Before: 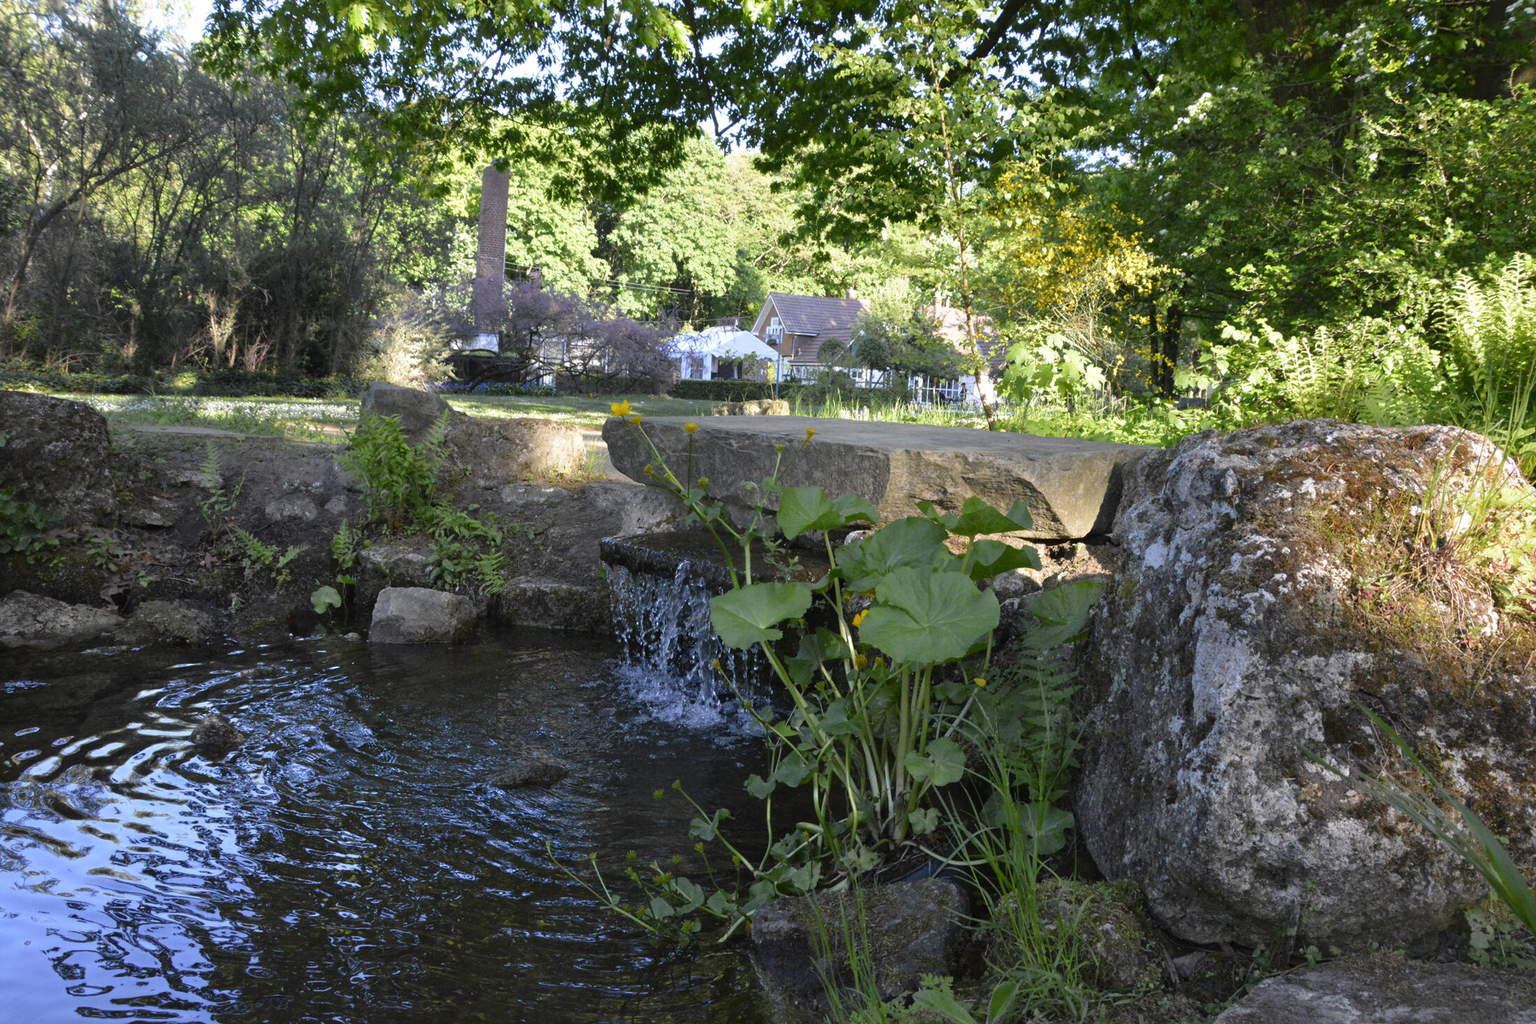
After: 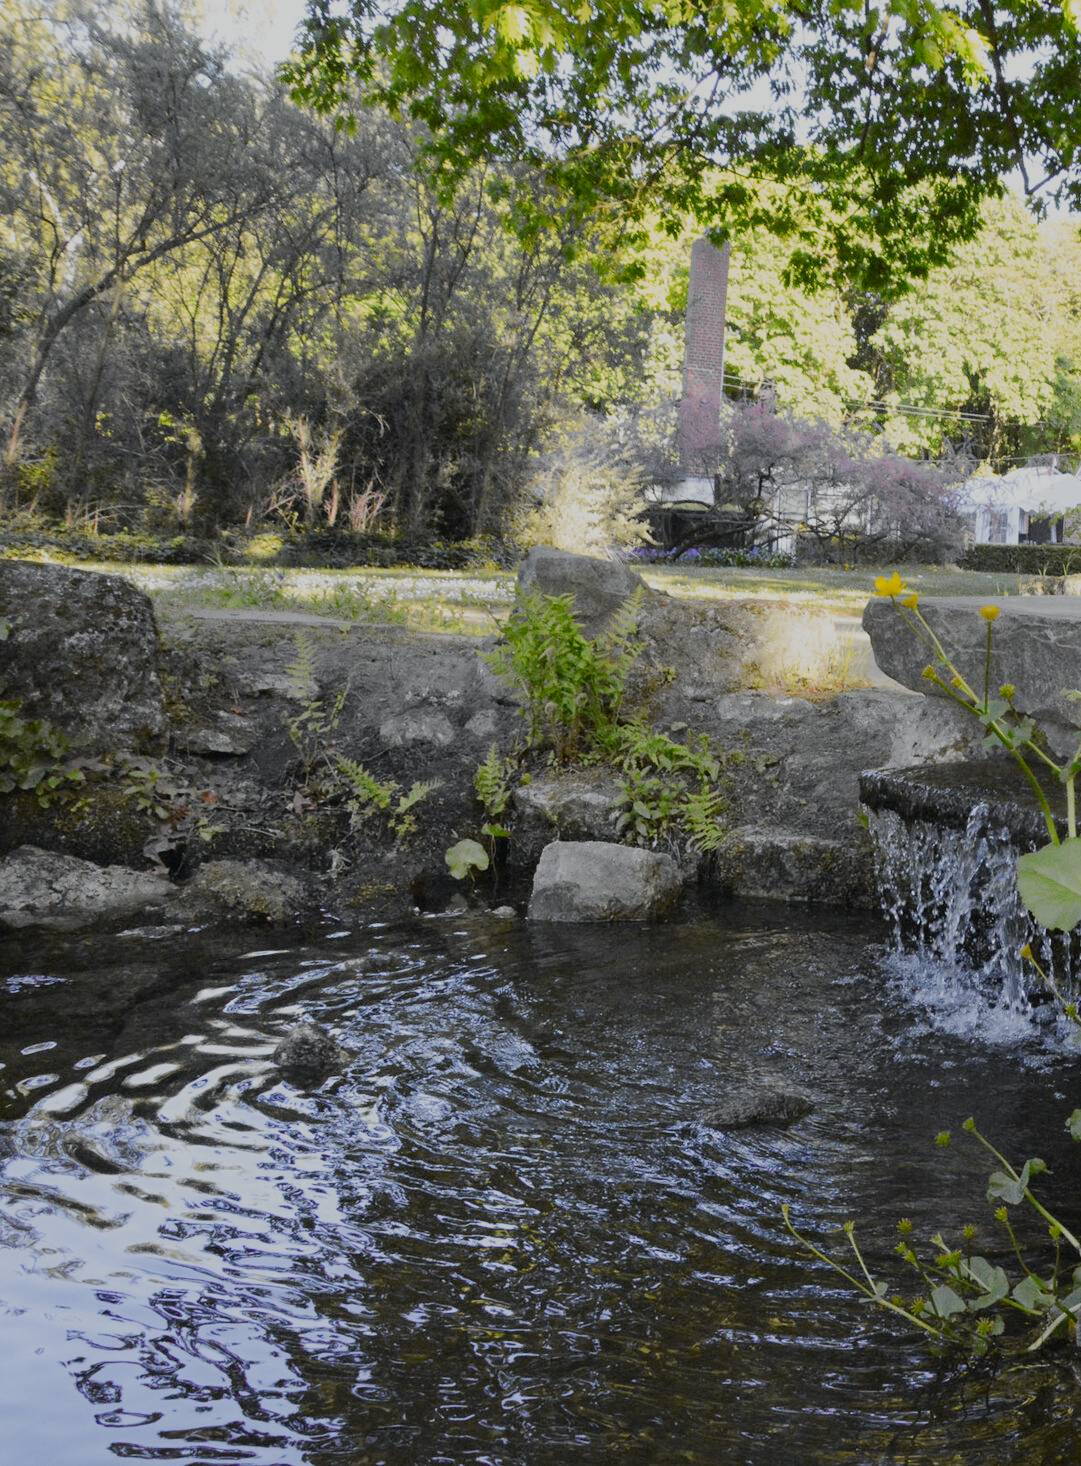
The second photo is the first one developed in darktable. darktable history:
crop and rotate: left 0%, top 0%, right 50.845%
tone curve: curves: ch0 [(0, 0.012) (0.036, 0.035) (0.274, 0.288) (0.504, 0.536) (0.844, 0.84) (1, 0.983)]; ch1 [(0, 0) (0.389, 0.403) (0.462, 0.486) (0.499, 0.498) (0.511, 0.502) (0.536, 0.547) (0.579, 0.578) (0.626, 0.645) (0.749, 0.781) (1, 1)]; ch2 [(0, 0) (0.457, 0.486) (0.5, 0.5) (0.557, 0.561) (0.614, 0.622) (0.704, 0.732) (1, 1)], color space Lab, independent channels, preserve colors none
tone equalizer: on, module defaults
color balance rgb: contrast -30%
sigmoid: skew -0.2, preserve hue 0%, red attenuation 0.1, red rotation 0.035, green attenuation 0.1, green rotation -0.017, blue attenuation 0.15, blue rotation -0.052, base primaries Rec2020
exposure: black level correction 0.001, exposure 0.5 EV, compensate exposure bias true, compensate highlight preservation false
